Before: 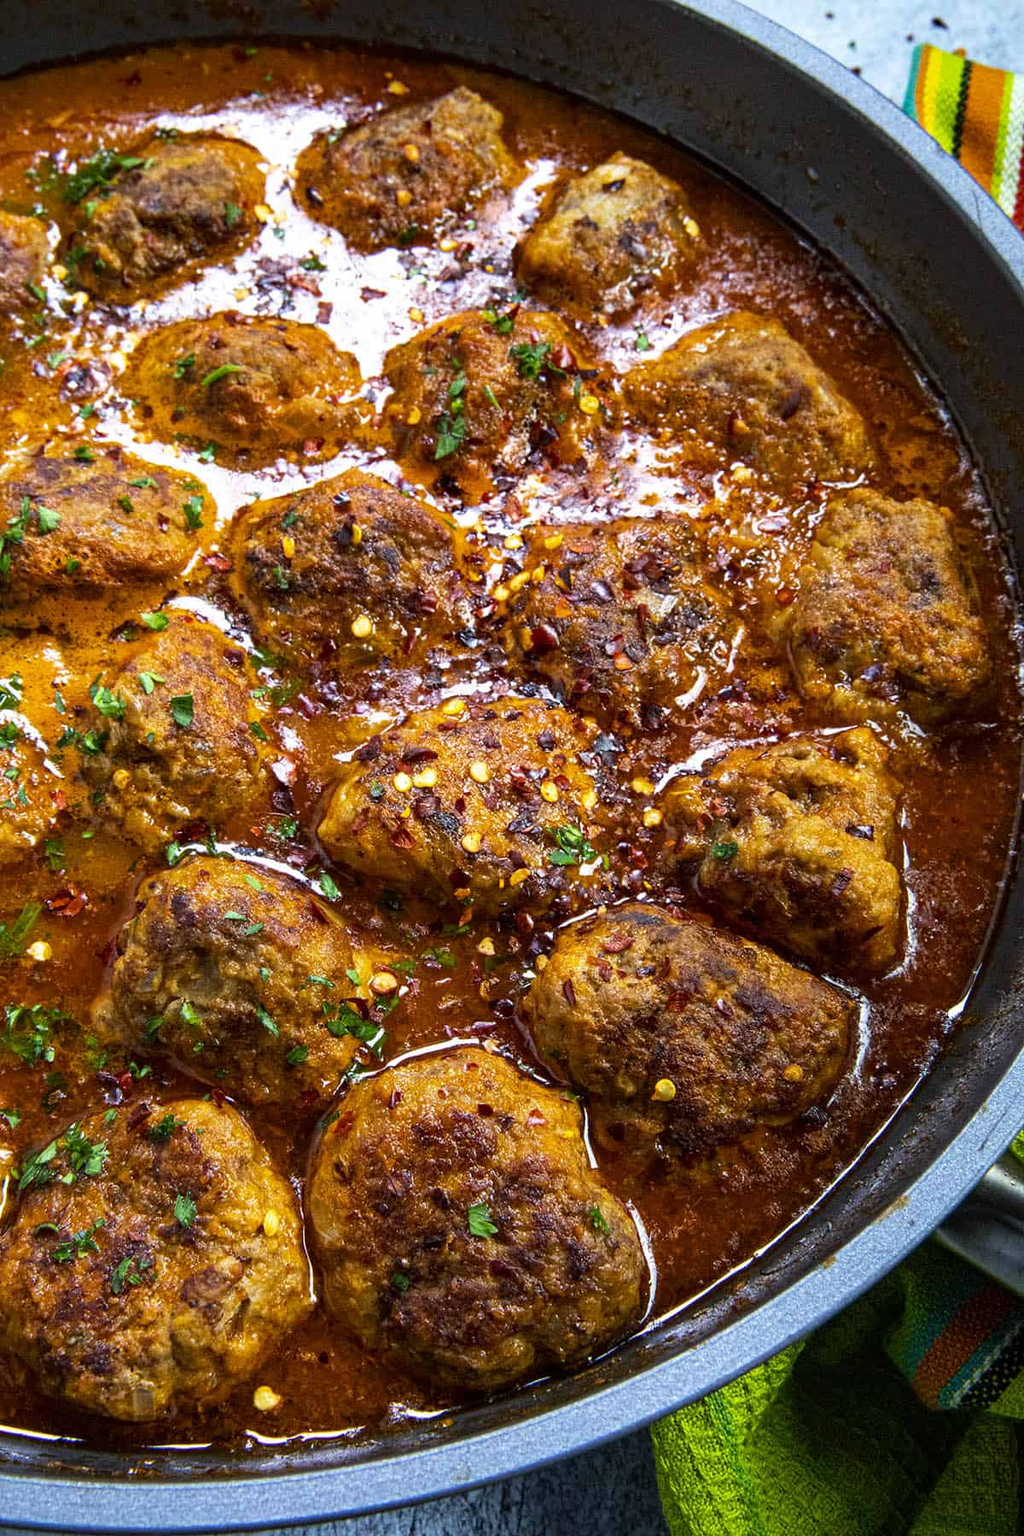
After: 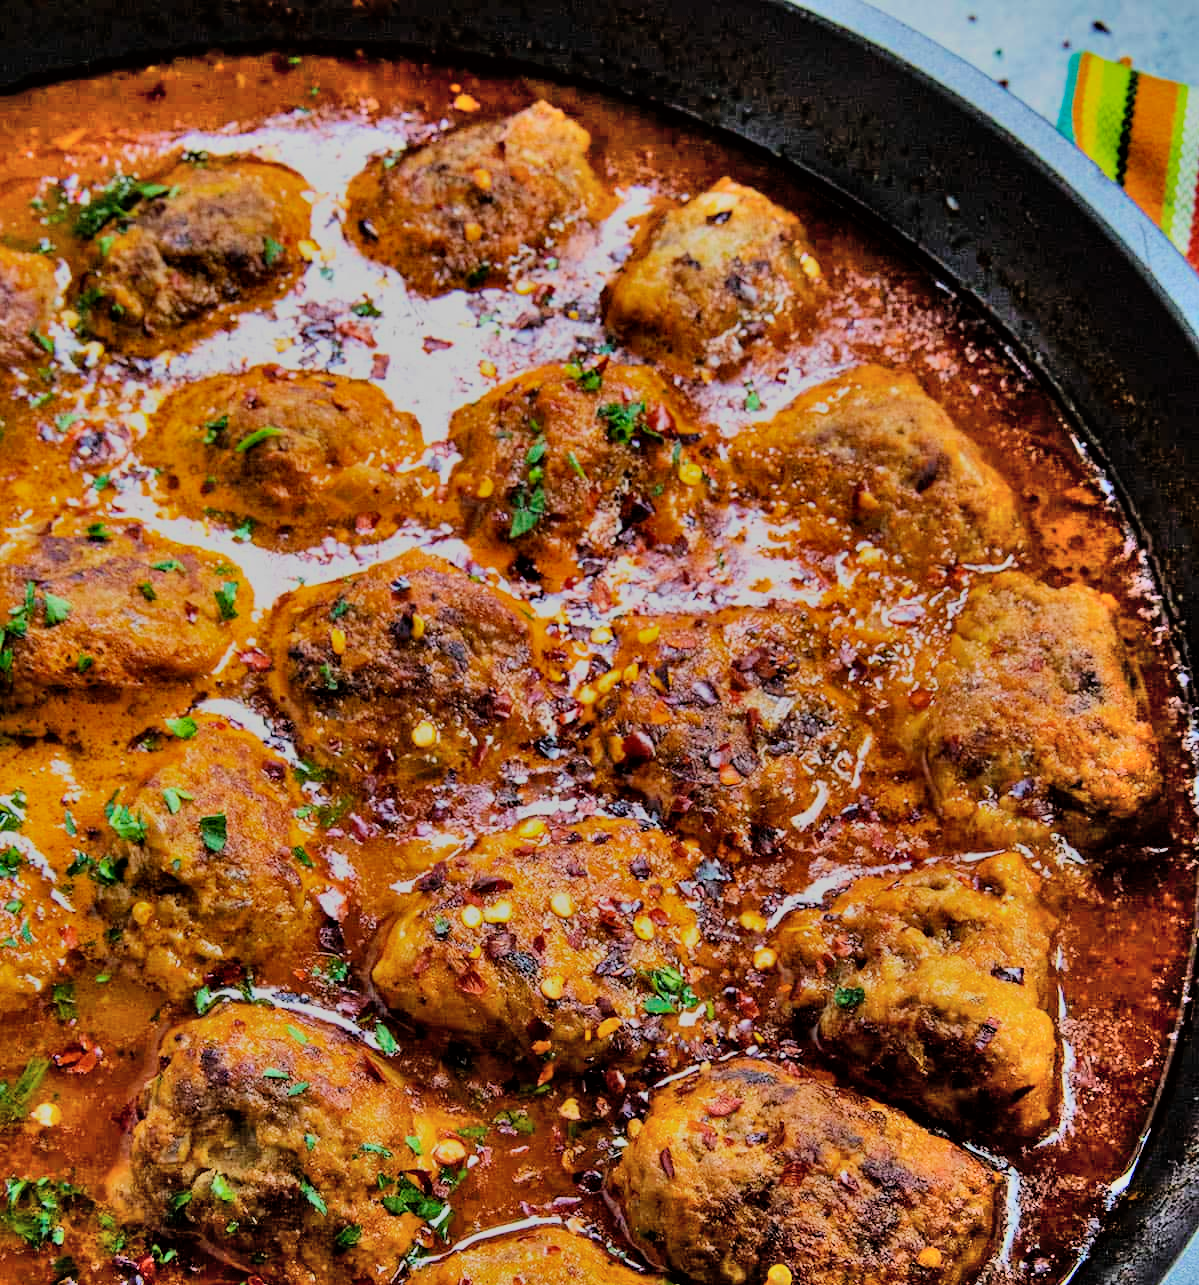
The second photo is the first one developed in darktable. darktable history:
crop: bottom 28.576%
shadows and highlights: shadows 75, highlights -60.85, soften with gaussian
filmic rgb: black relative exposure -6.15 EV, white relative exposure 6.96 EV, hardness 2.23, color science v6 (2022)
